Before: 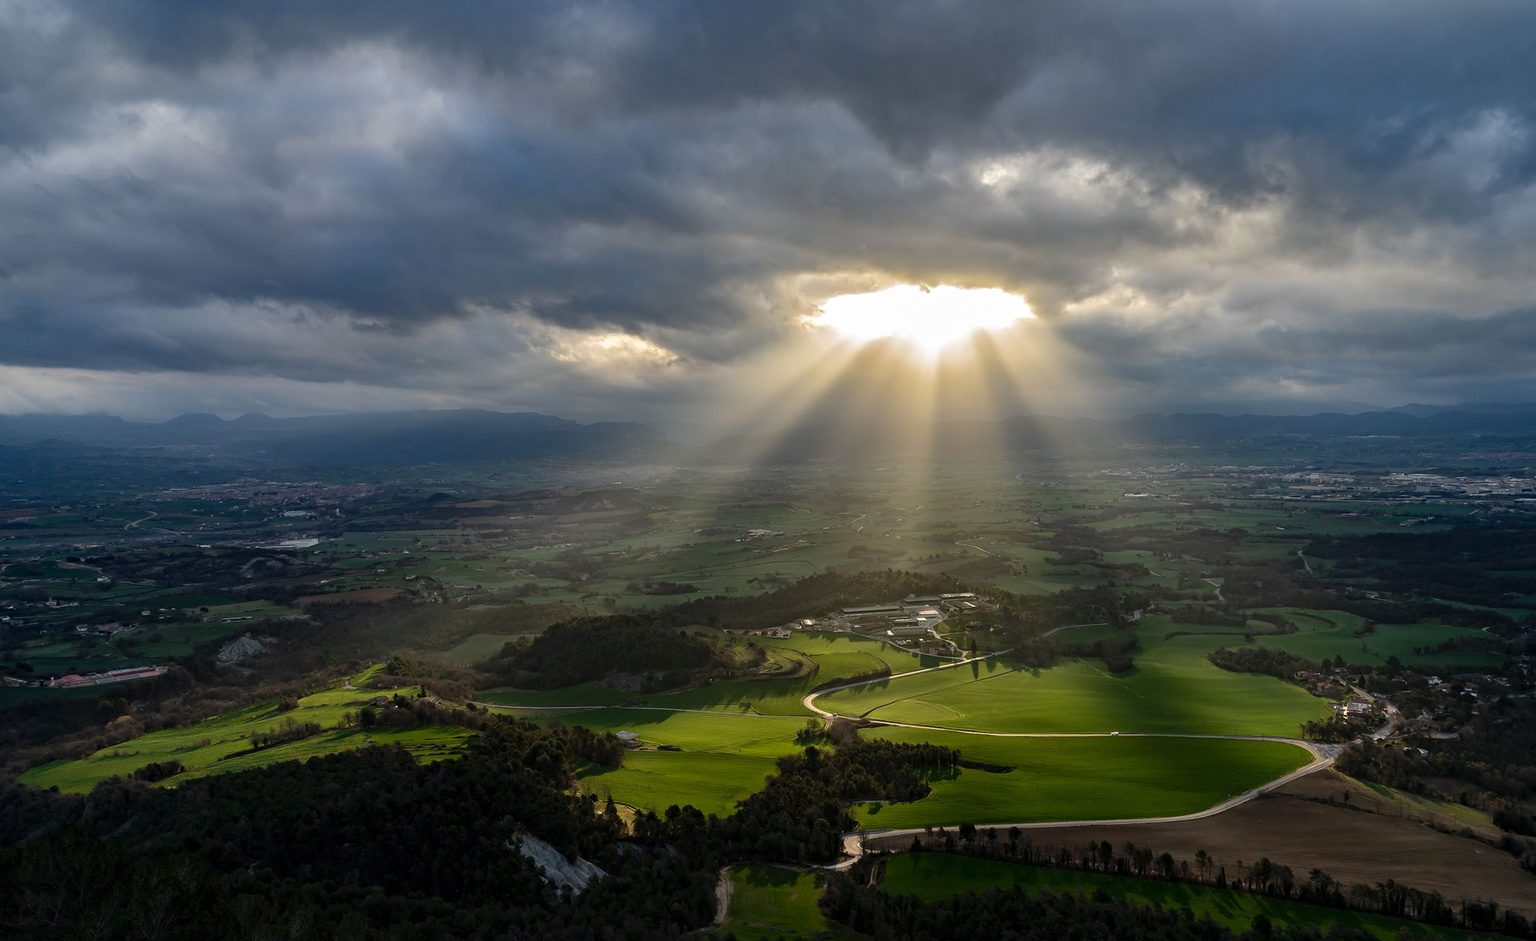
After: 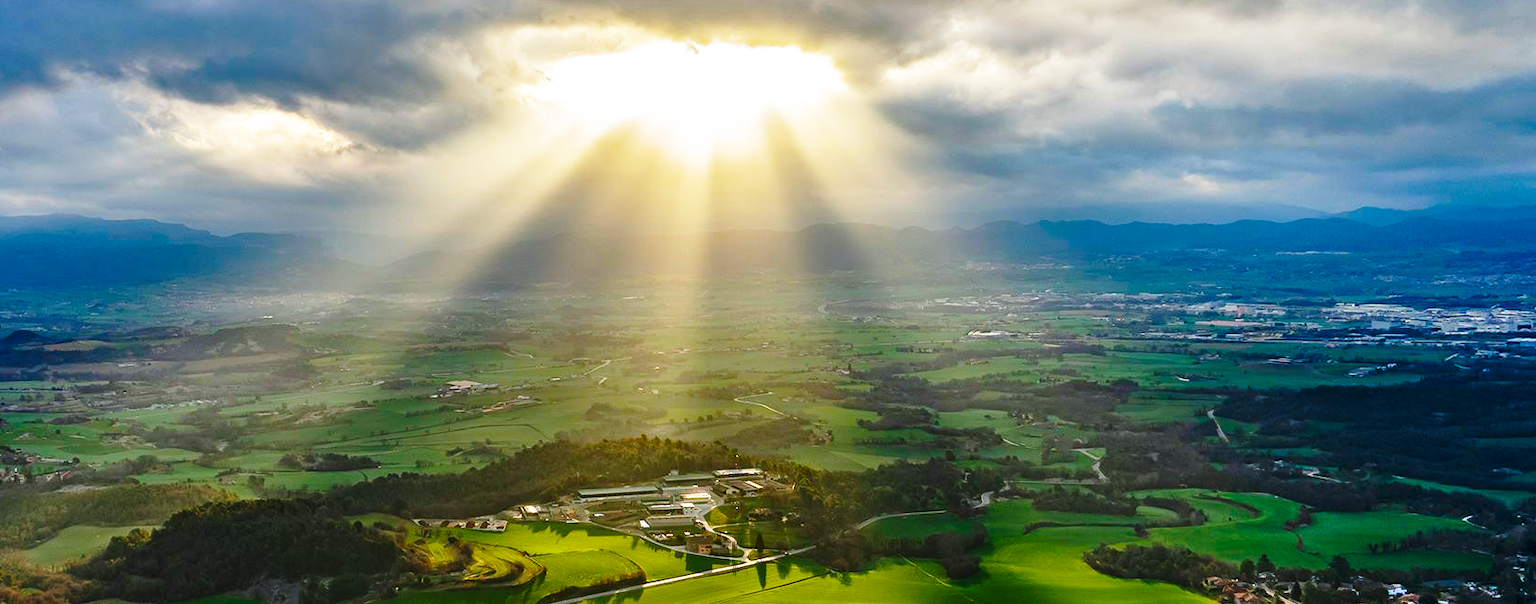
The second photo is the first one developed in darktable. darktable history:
color balance rgb: shadows lift › chroma 1.039%, shadows lift › hue 215.17°, perceptual saturation grading › global saturation 46.003%, perceptual saturation grading › highlights -49.506%, perceptual saturation grading › shadows 29.638%, global vibrance 20%
shadows and highlights: shadows 52.45, soften with gaussian
crop and rotate: left 27.627%, top 26.994%, bottom 26.46%
base curve: curves: ch0 [(0, 0) (0.026, 0.03) (0.109, 0.232) (0.351, 0.748) (0.669, 0.968) (1, 1)], preserve colors none
